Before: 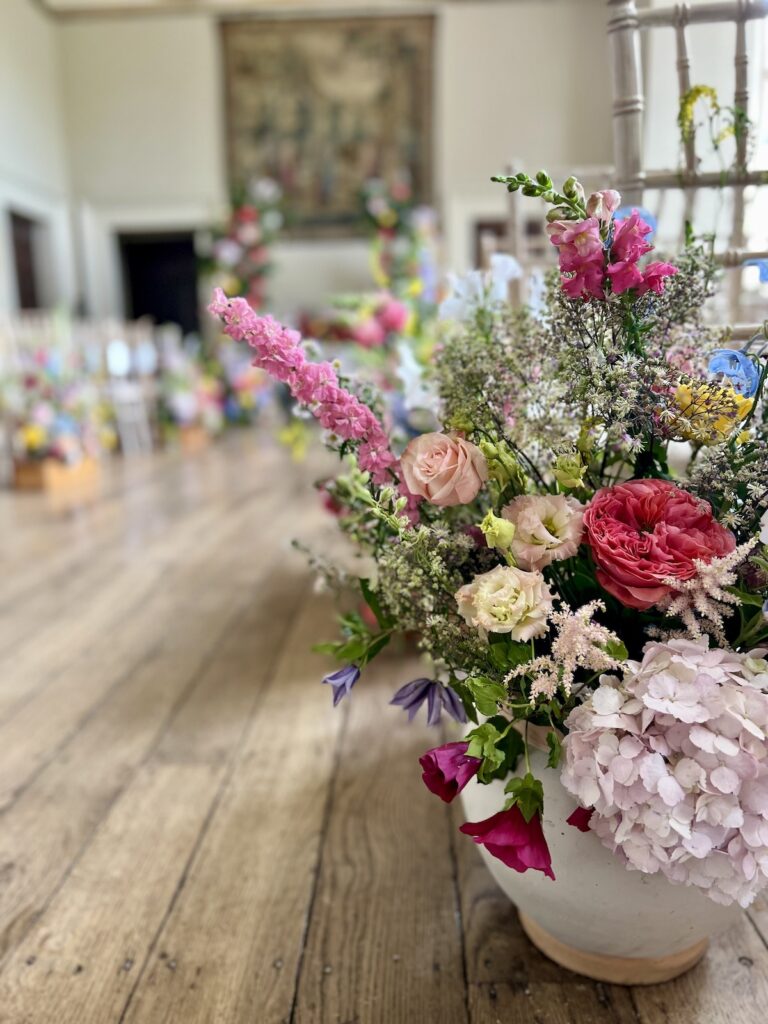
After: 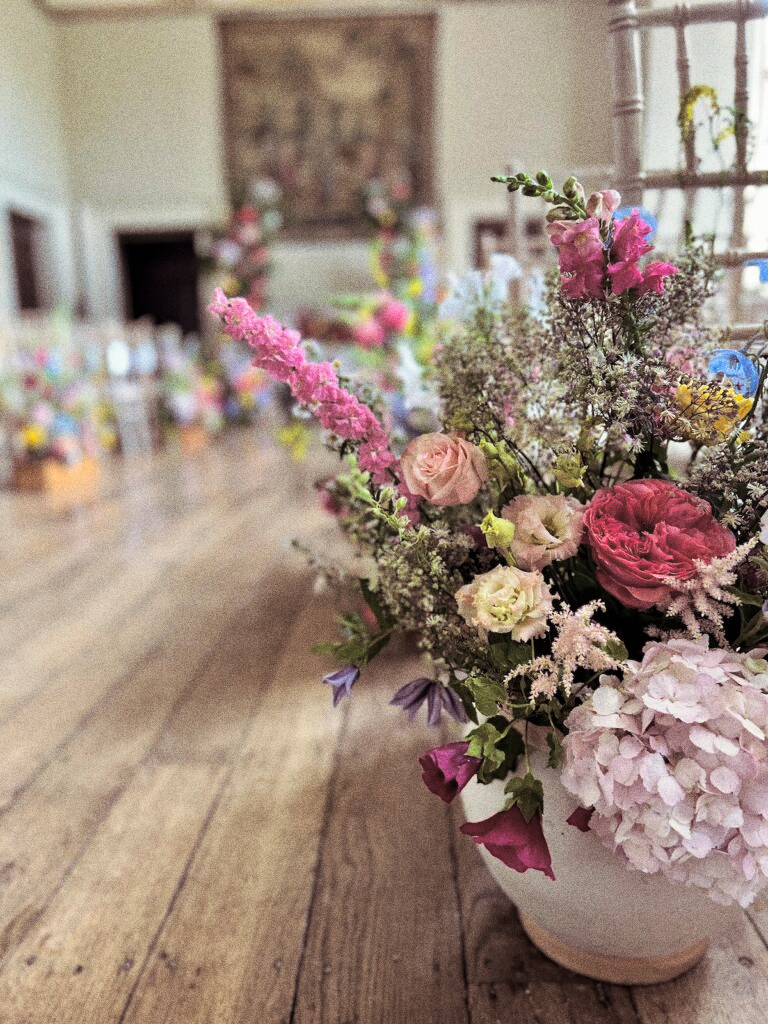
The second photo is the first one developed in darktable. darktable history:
split-toning: shadows › saturation 0.24, highlights › hue 54°, highlights › saturation 0.24
grain: coarseness 0.09 ISO, strength 40%
